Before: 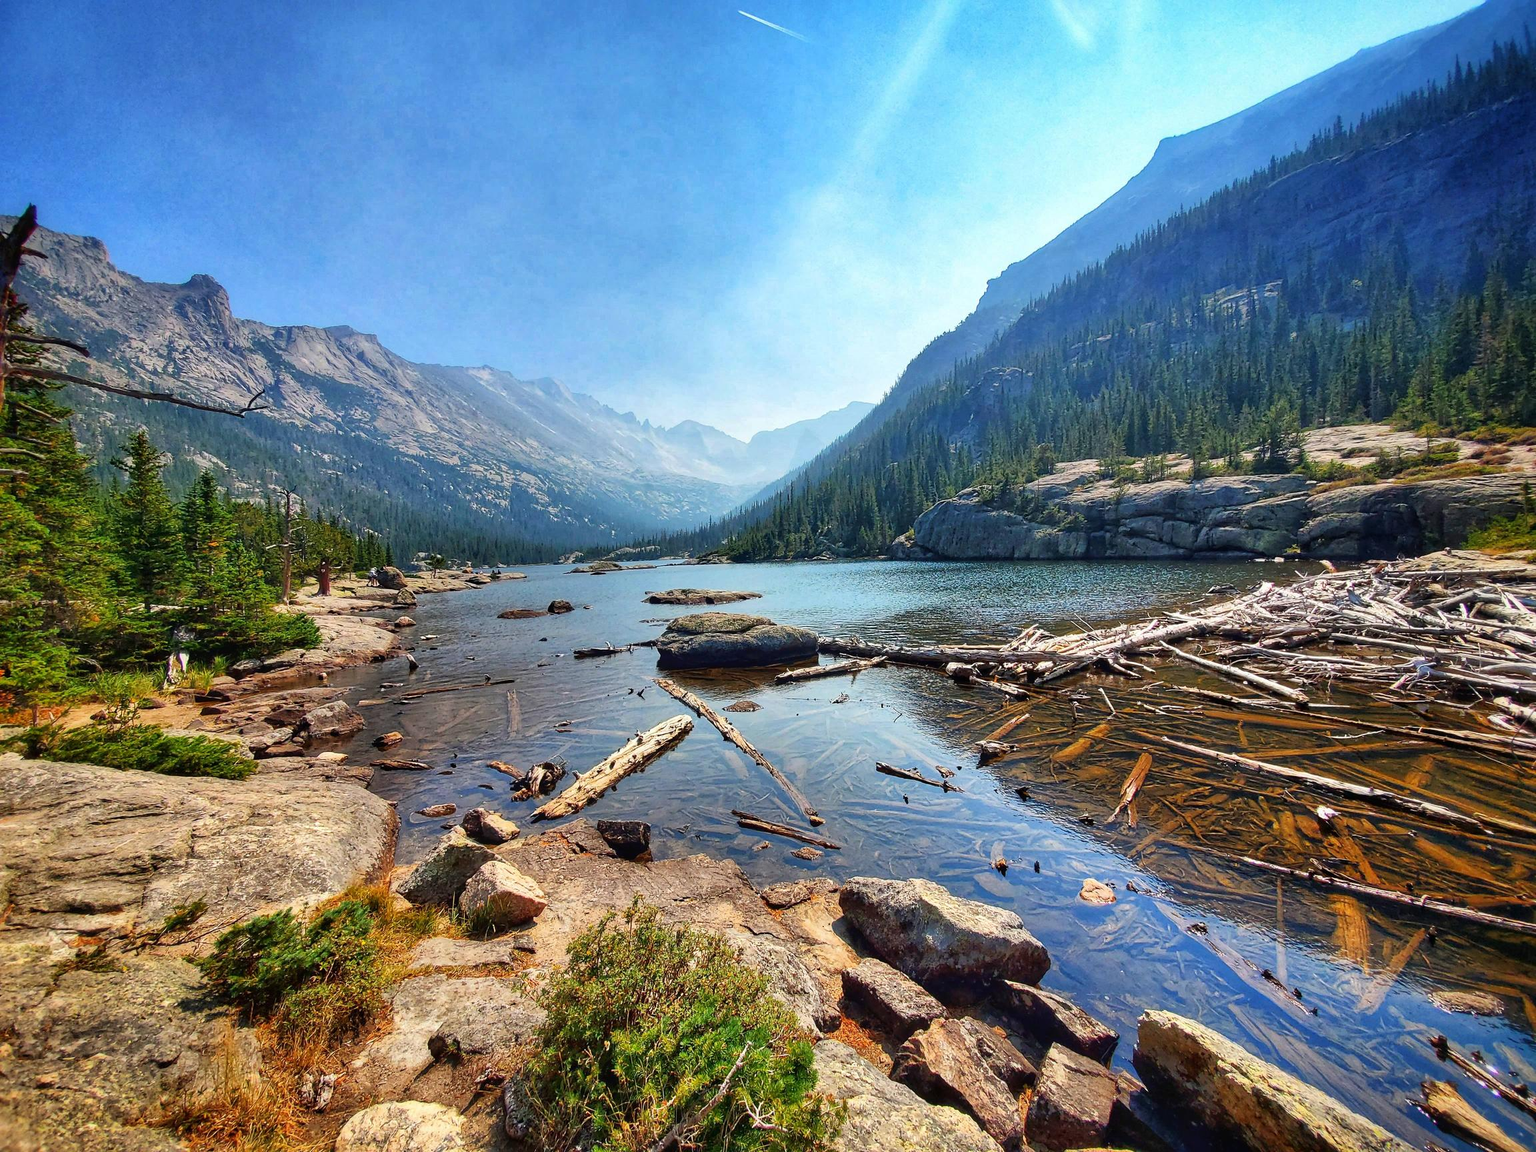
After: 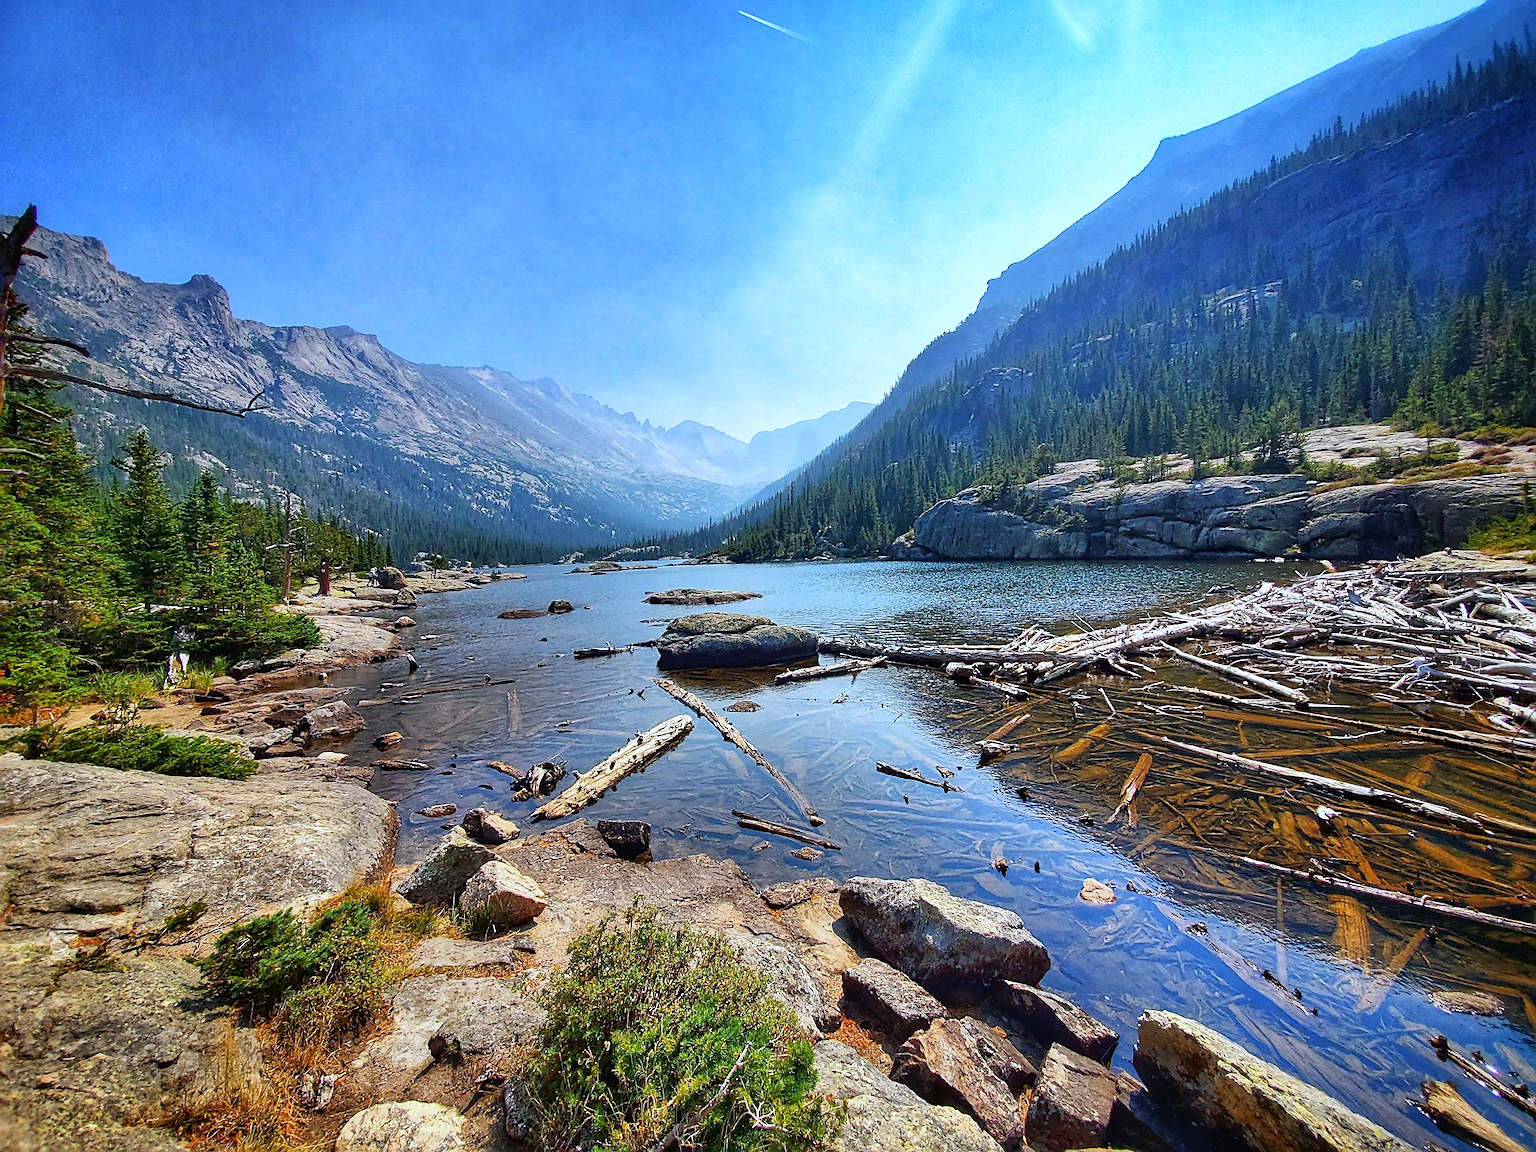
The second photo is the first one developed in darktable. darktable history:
white balance: red 0.931, blue 1.11
sharpen: on, module defaults
